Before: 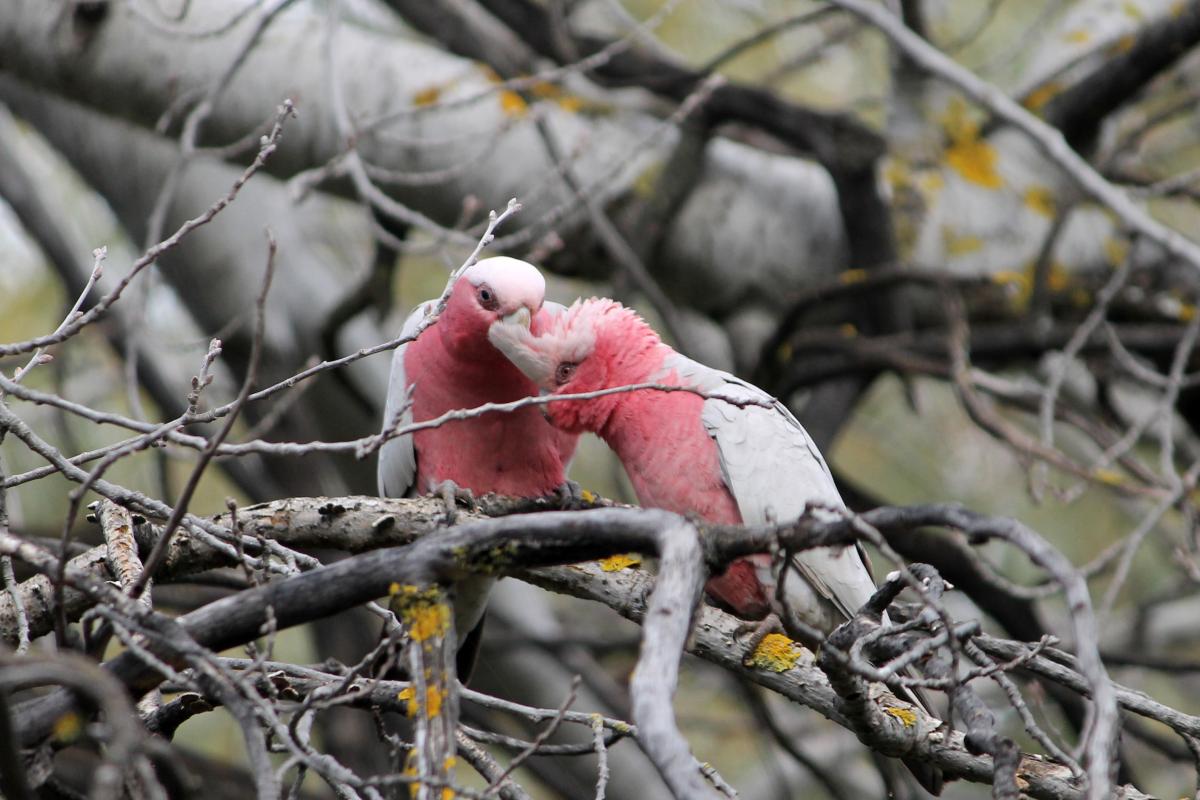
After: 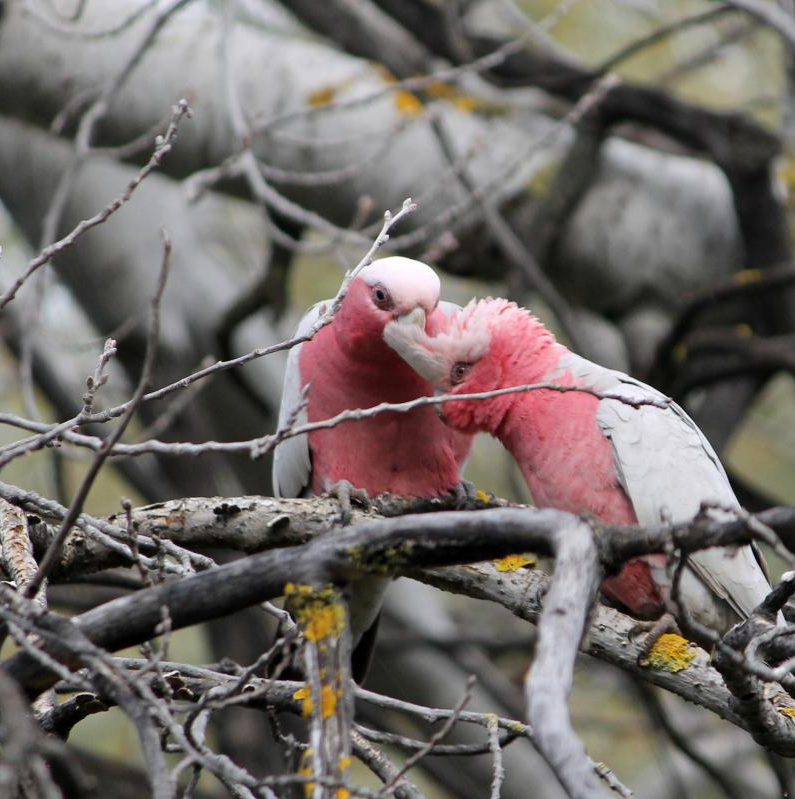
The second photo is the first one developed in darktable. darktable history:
crop and rotate: left 8.773%, right 24.914%
